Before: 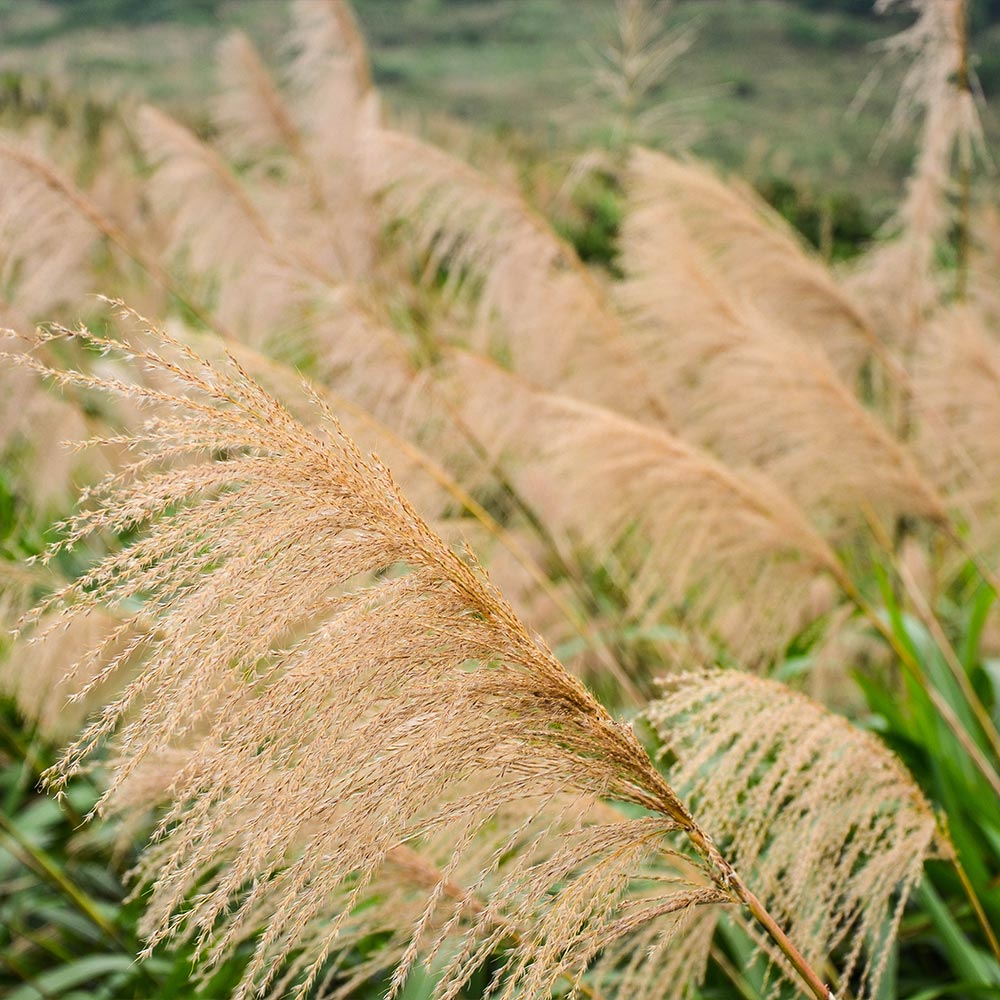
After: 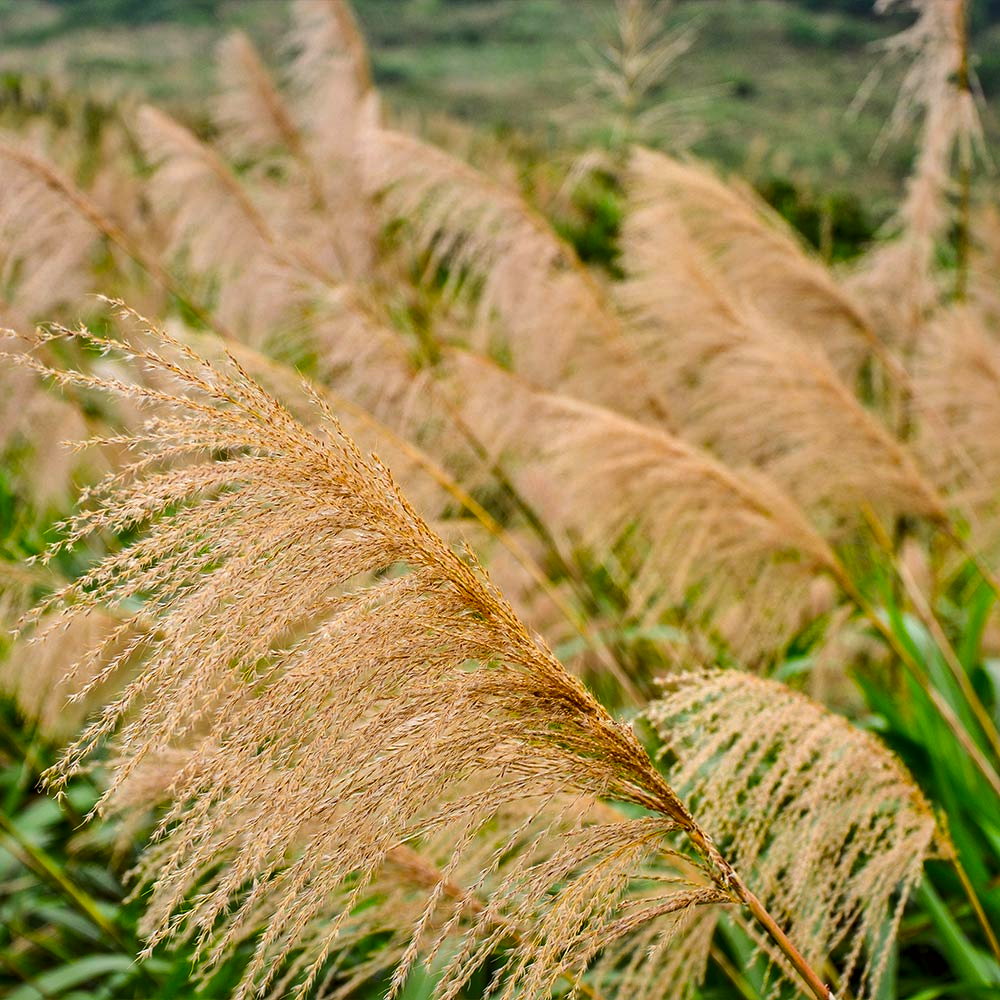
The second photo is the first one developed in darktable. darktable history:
tone equalizer: -8 EV 0.25 EV, -7 EV 0.417 EV, -6 EV 0.417 EV, -5 EV 0.25 EV, -3 EV -0.25 EV, -2 EV -0.417 EV, -1 EV -0.417 EV, +0 EV -0.25 EV, edges refinement/feathering 500, mask exposure compensation -1.57 EV, preserve details guided filter
color balance: lift [1, 1.001, 0.999, 1.001], gamma [1, 1.004, 1.007, 0.993], gain [1, 0.991, 0.987, 1.013], contrast 10%, output saturation 120%
local contrast: mode bilateral grid, contrast 25, coarseness 60, detail 151%, midtone range 0.2
